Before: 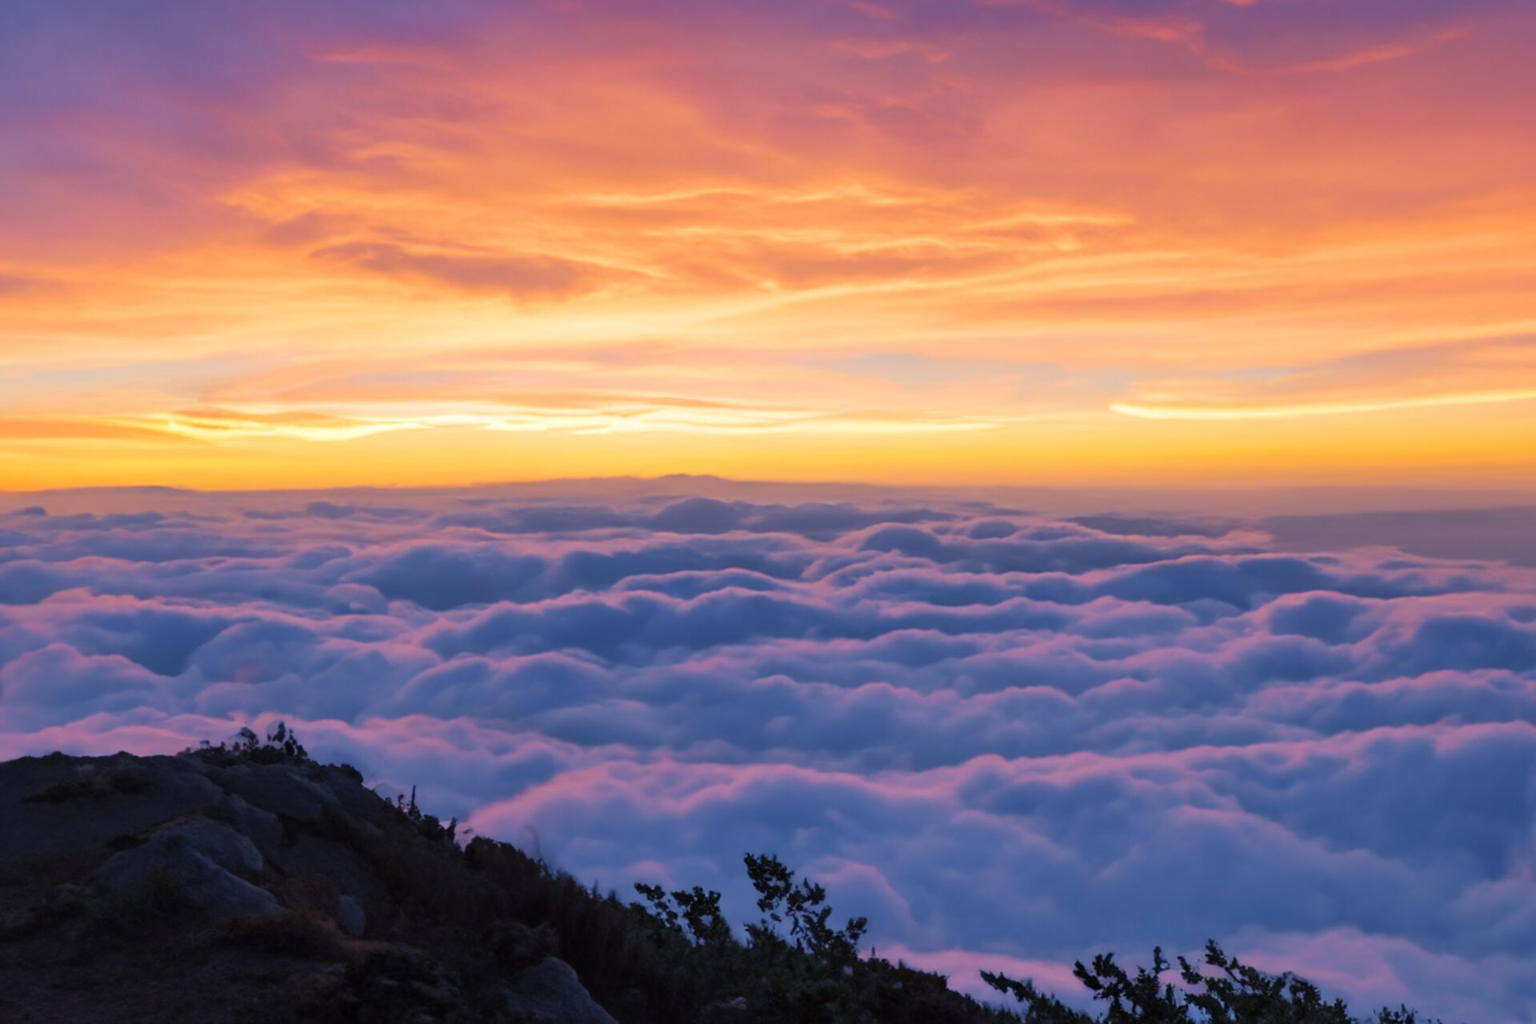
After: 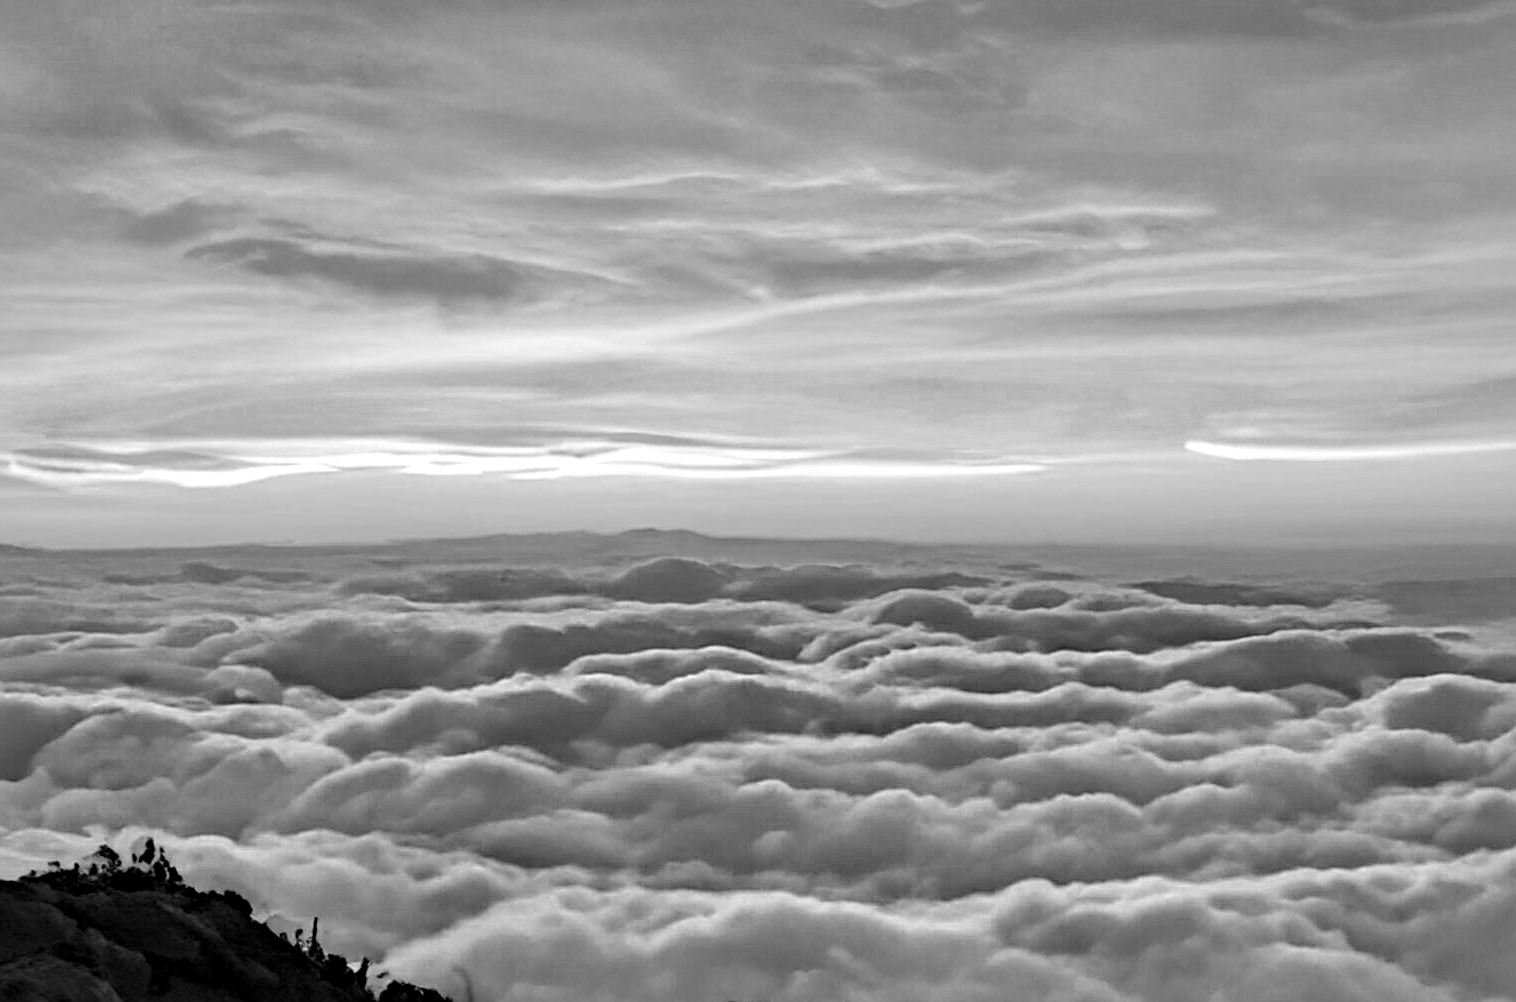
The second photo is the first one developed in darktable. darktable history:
crop and rotate: left 10.54%, top 5.018%, right 10.456%, bottom 16.686%
exposure: compensate highlight preservation false
sharpen: amount 0.491
tone equalizer: edges refinement/feathering 500, mask exposure compensation -1.57 EV, preserve details no
haze removal: strength 0.421, compatibility mode true, adaptive false
local contrast: mode bilateral grid, contrast 20, coarseness 50, detail 172%, midtone range 0.2
color zones: curves: ch0 [(0, 0.613) (0.01, 0.613) (0.245, 0.448) (0.498, 0.529) (0.642, 0.665) (0.879, 0.777) (0.99, 0.613)]; ch1 [(0, 0) (0.143, 0) (0.286, 0) (0.429, 0) (0.571, 0) (0.714, 0) (0.857, 0)]
